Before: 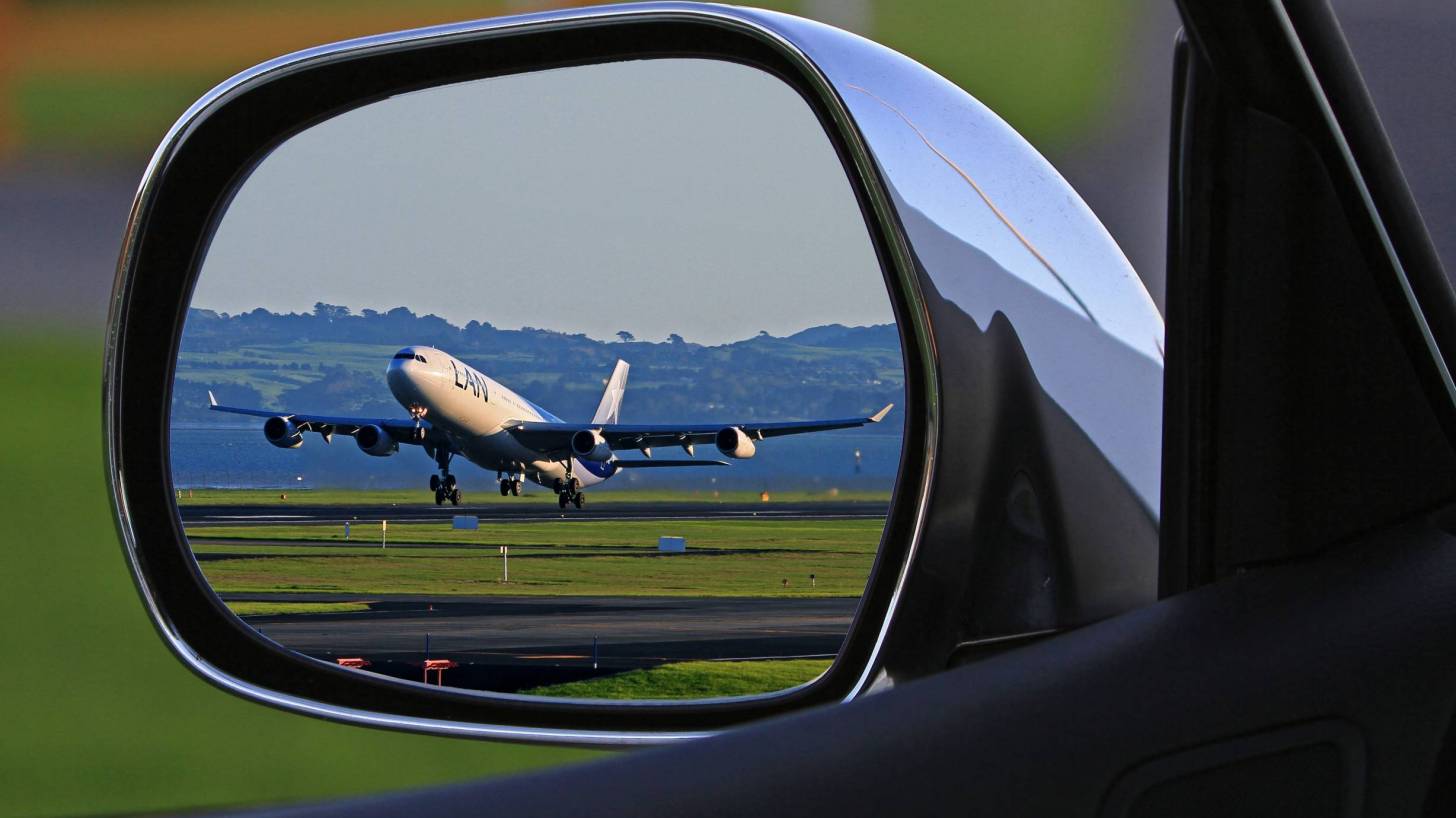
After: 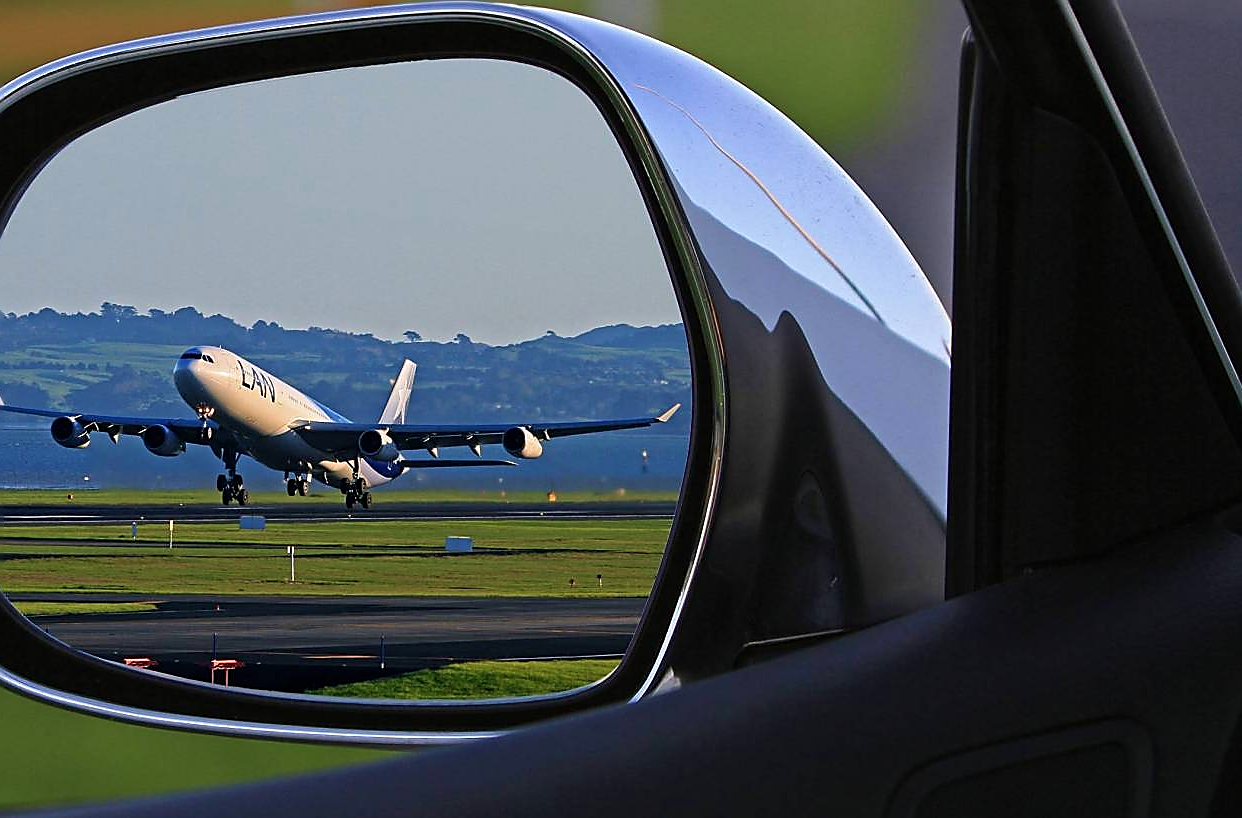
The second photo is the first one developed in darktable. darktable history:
crop and rotate: left 14.685%
velvia: strength 17.06%
sharpen: radius 1.347, amount 1.245, threshold 0.732
